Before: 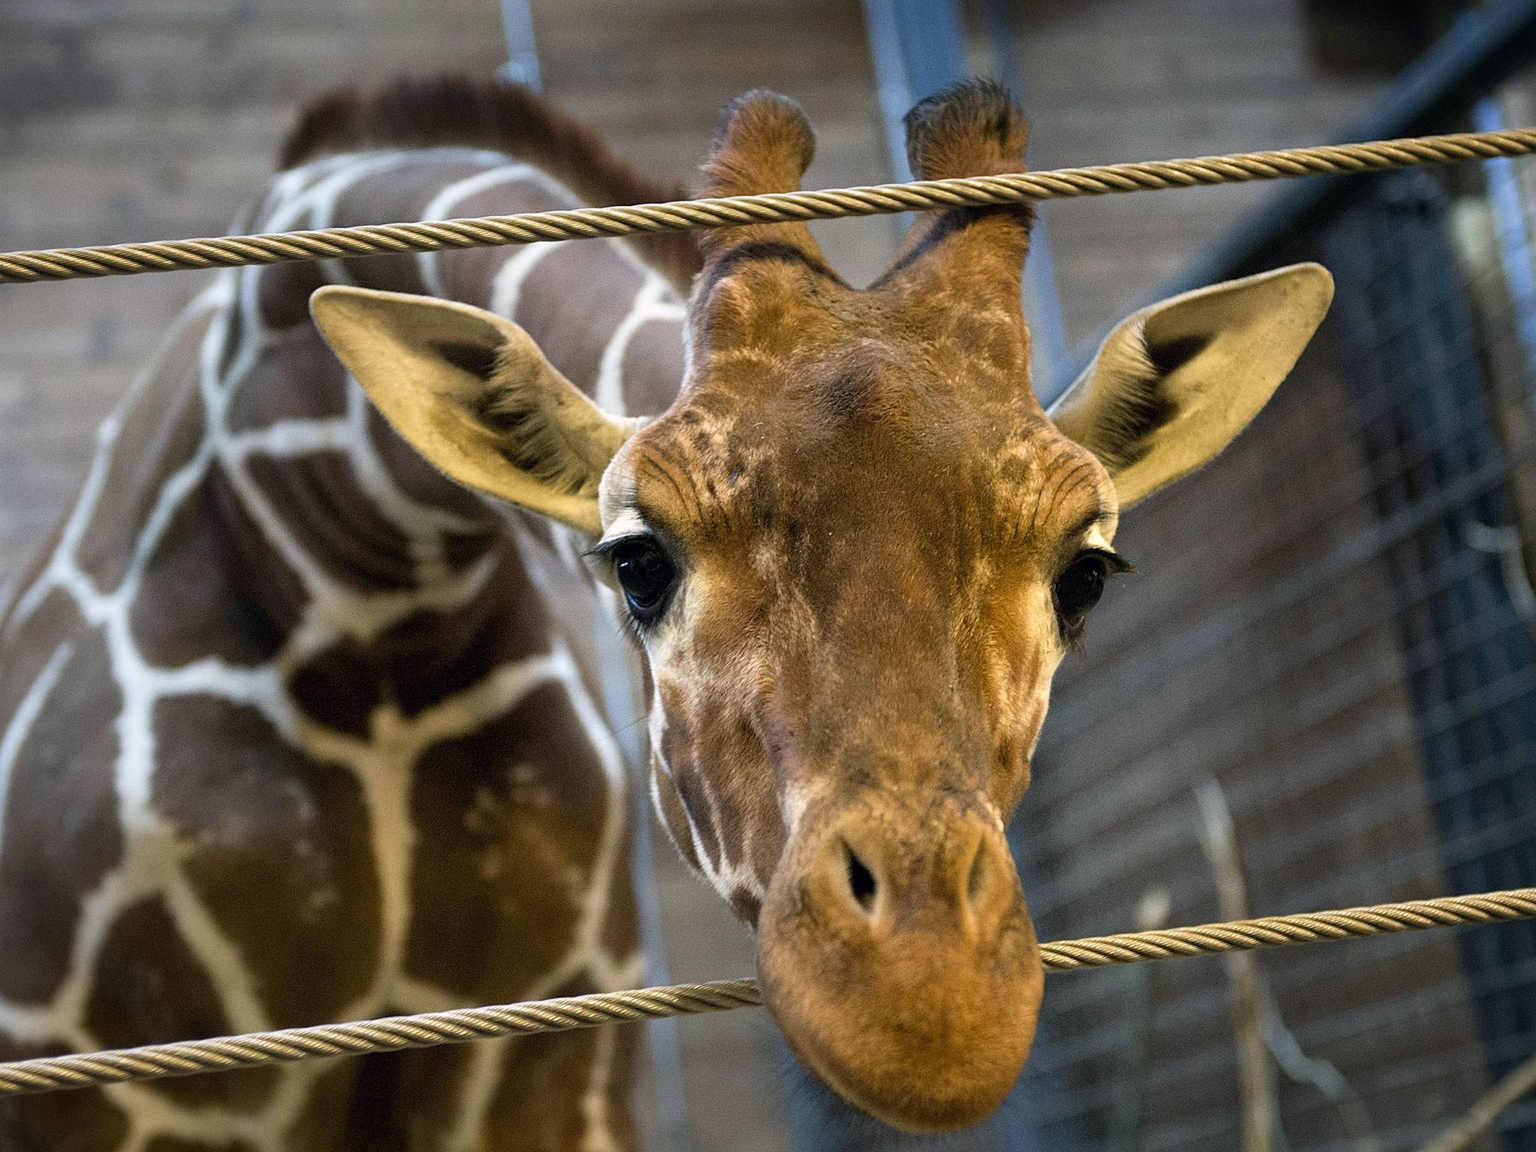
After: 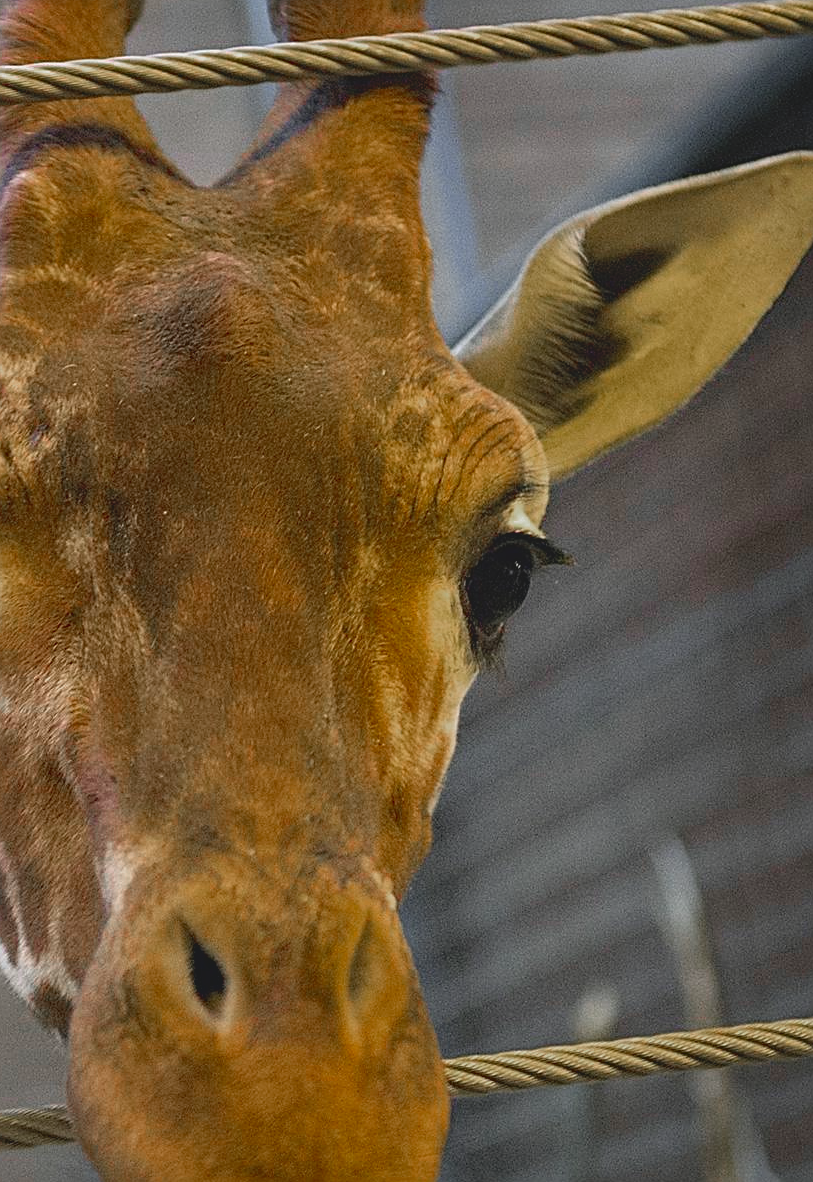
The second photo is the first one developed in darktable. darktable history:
haze removal: strength 0.133, distance 0.244, compatibility mode true, adaptive false
sharpen: on, module defaults
crop: left 46.027%, top 12.975%, right 14.244%, bottom 10.048%
contrast brightness saturation: contrast -0.194, saturation 0.187
color zones: curves: ch0 [(0, 0.48) (0.209, 0.398) (0.305, 0.332) (0.429, 0.493) (0.571, 0.5) (0.714, 0.5) (0.857, 0.5) (1, 0.48)]; ch1 [(0, 0.736) (0.143, 0.625) (0.225, 0.371) (0.429, 0.256) (0.571, 0.241) (0.714, 0.213) (0.857, 0.48) (1, 0.736)]; ch2 [(0, 0.448) (0.143, 0.498) (0.286, 0.5) (0.429, 0.5) (0.571, 0.5) (0.714, 0.5) (0.857, 0.5) (1, 0.448)]
